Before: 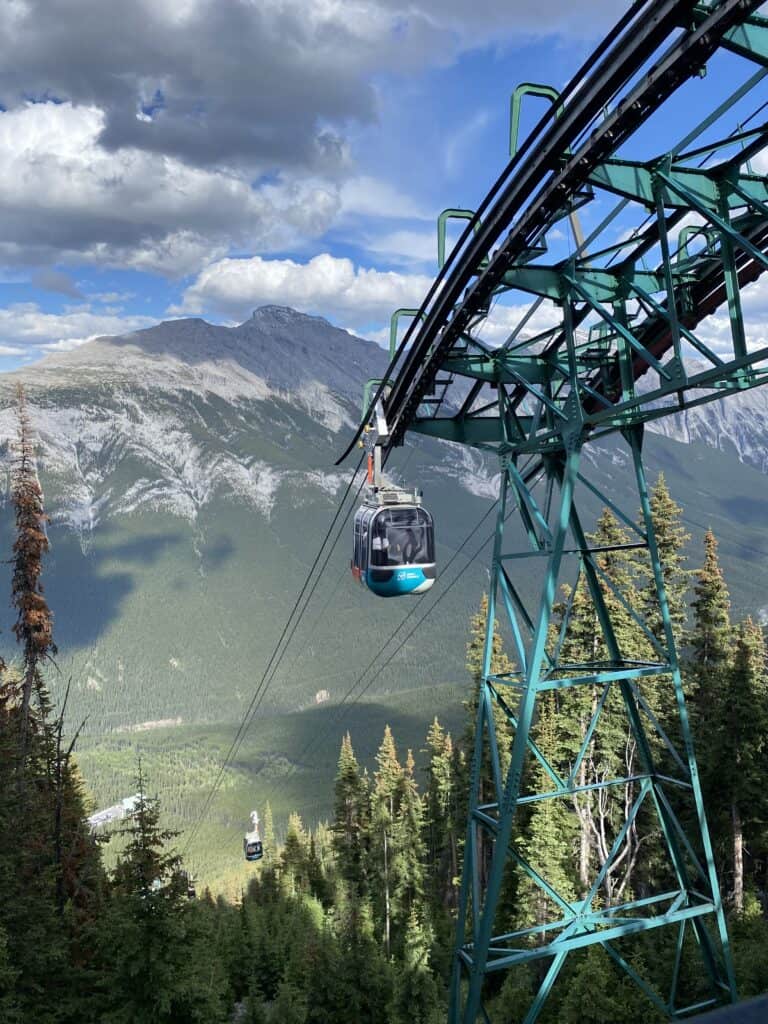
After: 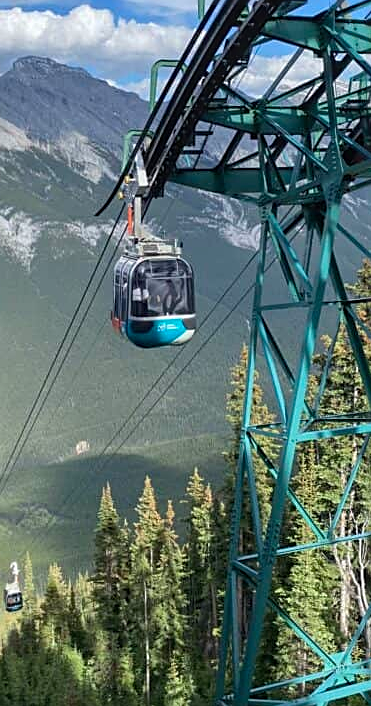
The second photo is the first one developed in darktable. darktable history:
sharpen: on, module defaults
shadows and highlights: shadows 31.91, highlights -31.29, soften with gaussian
local contrast: detail 110%
crop: left 31.366%, top 24.35%, right 20.267%, bottom 6.607%
